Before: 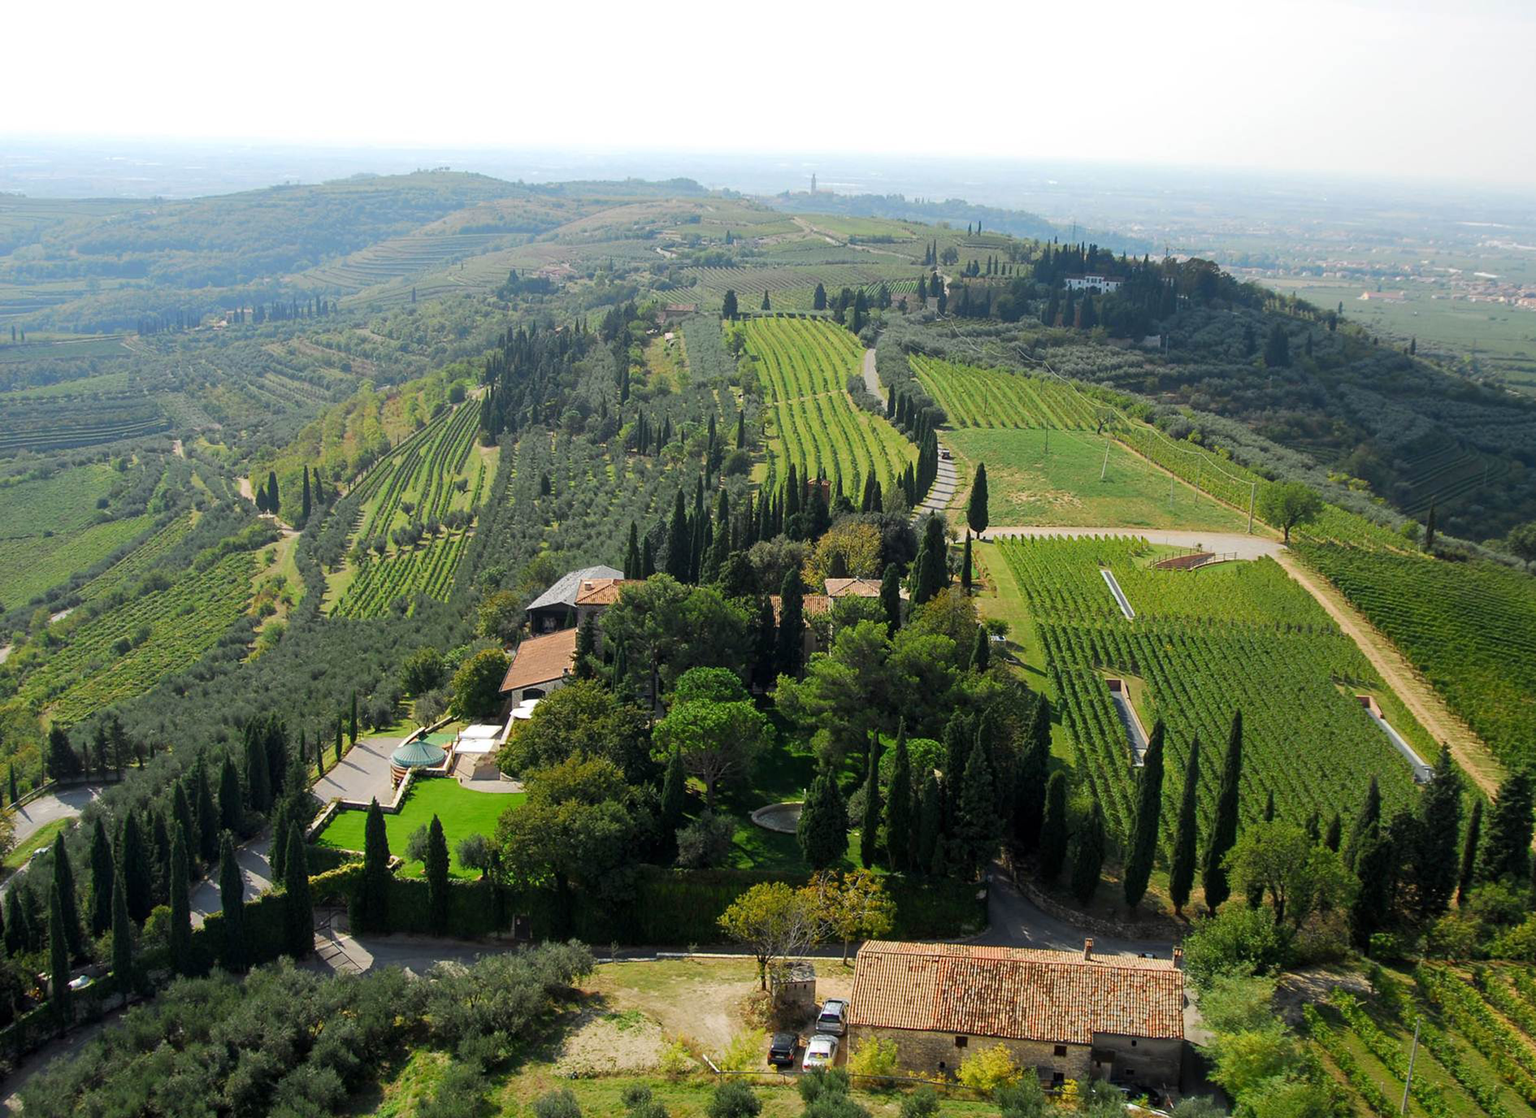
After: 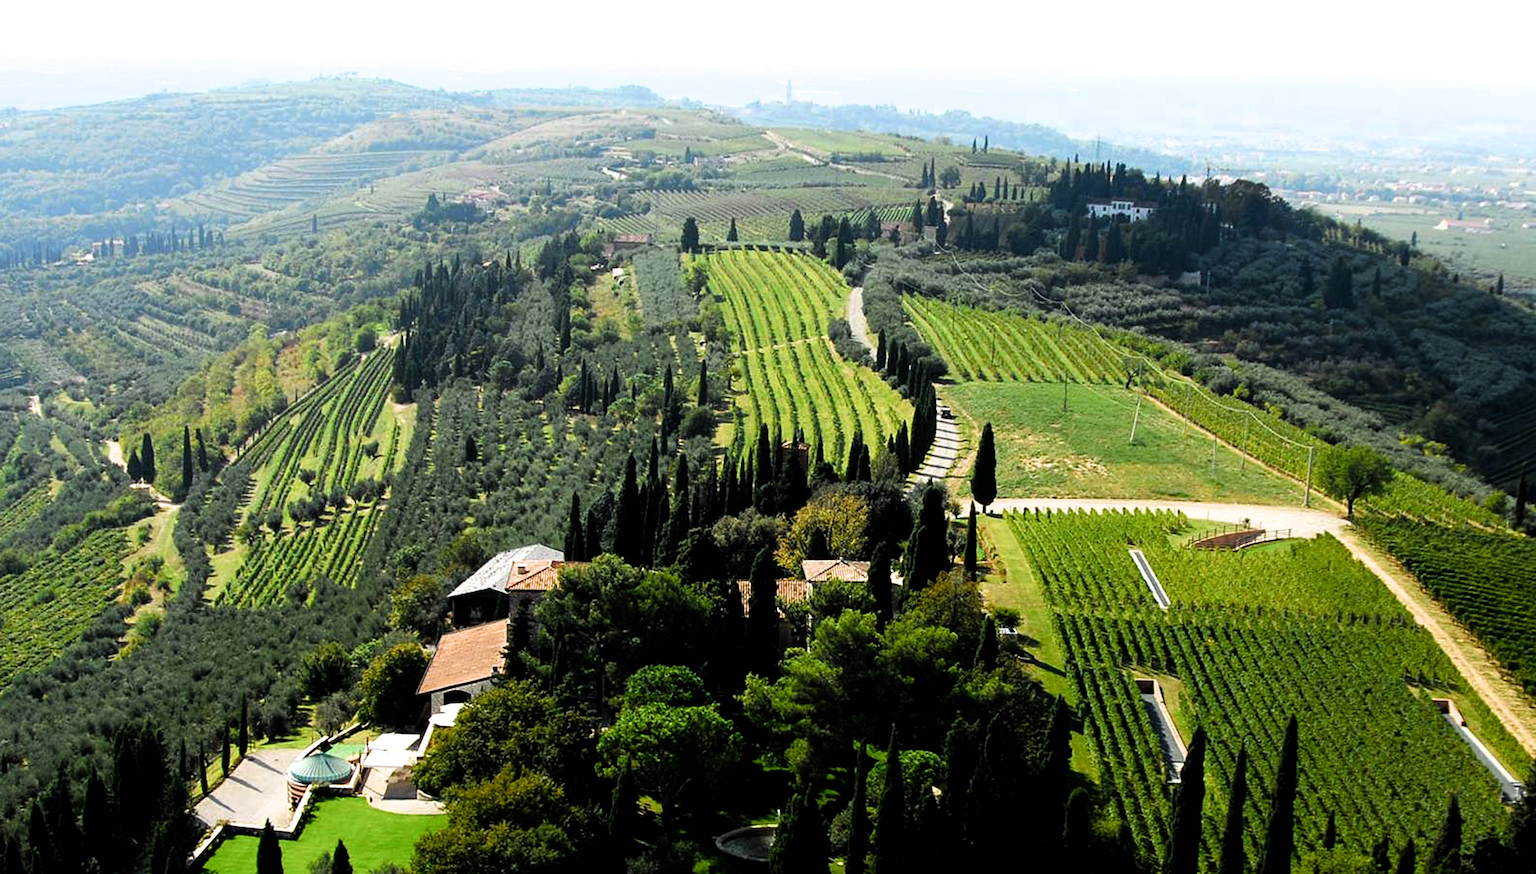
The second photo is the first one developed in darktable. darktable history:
crop and rotate: left 9.706%, top 9.583%, right 5.999%, bottom 24.466%
filmic rgb: black relative exposure -8.25 EV, white relative exposure 2.22 EV, hardness 7.11, latitude 85.52%, contrast 1.708, highlights saturation mix -3.09%, shadows ↔ highlights balance -2.51%
color balance rgb: perceptual saturation grading › global saturation 25.451%, global vibrance 9.612%
